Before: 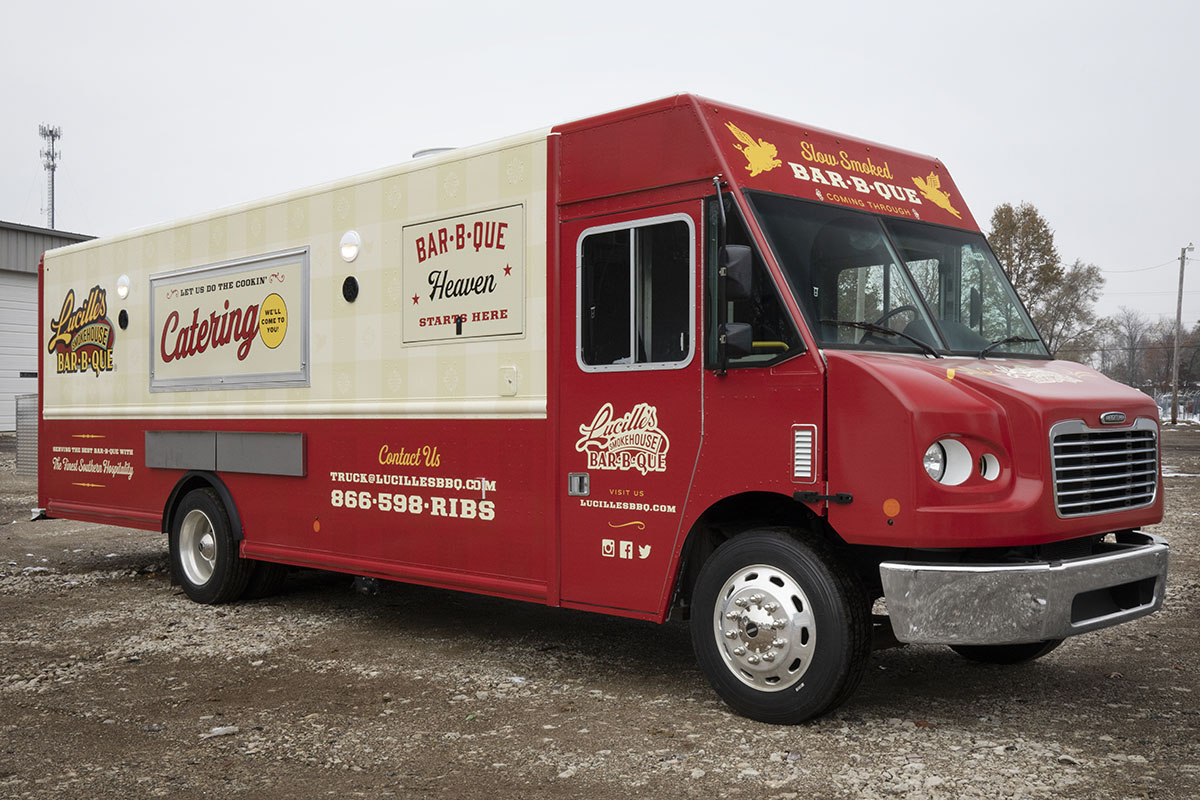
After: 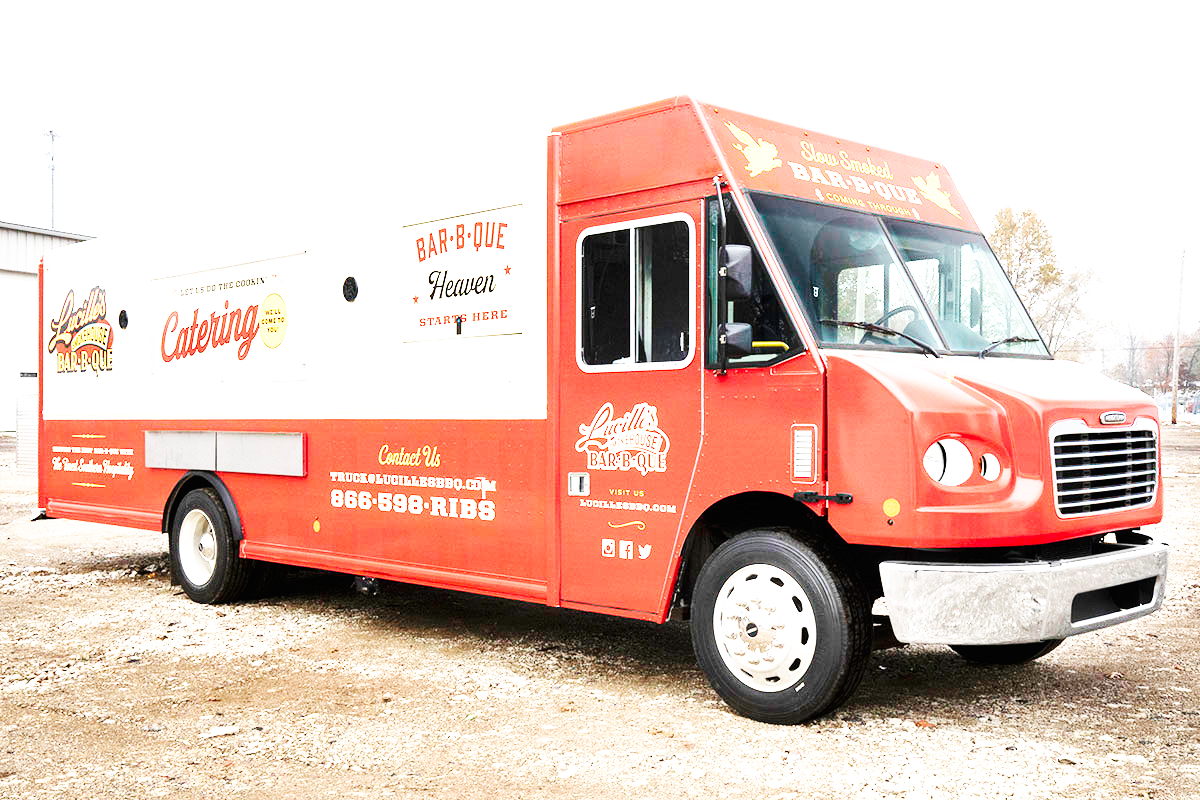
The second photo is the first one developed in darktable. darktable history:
exposure: black level correction 0, exposure 1.7 EV, compensate exposure bias true, compensate highlight preservation false
base curve: curves: ch0 [(0, 0) (0.007, 0.004) (0.027, 0.03) (0.046, 0.07) (0.207, 0.54) (0.442, 0.872) (0.673, 0.972) (1, 1)], preserve colors none
